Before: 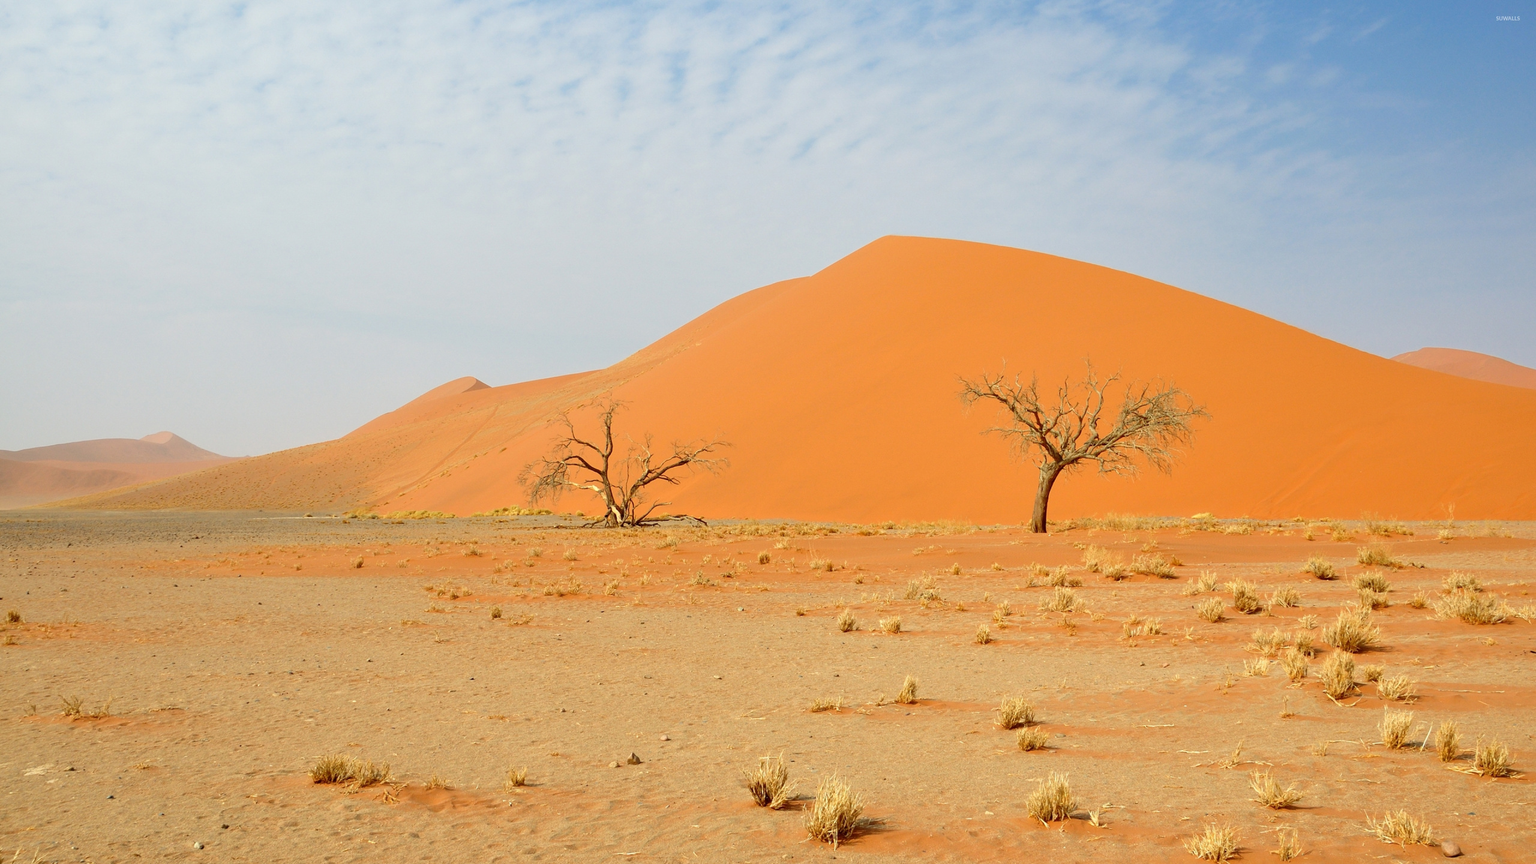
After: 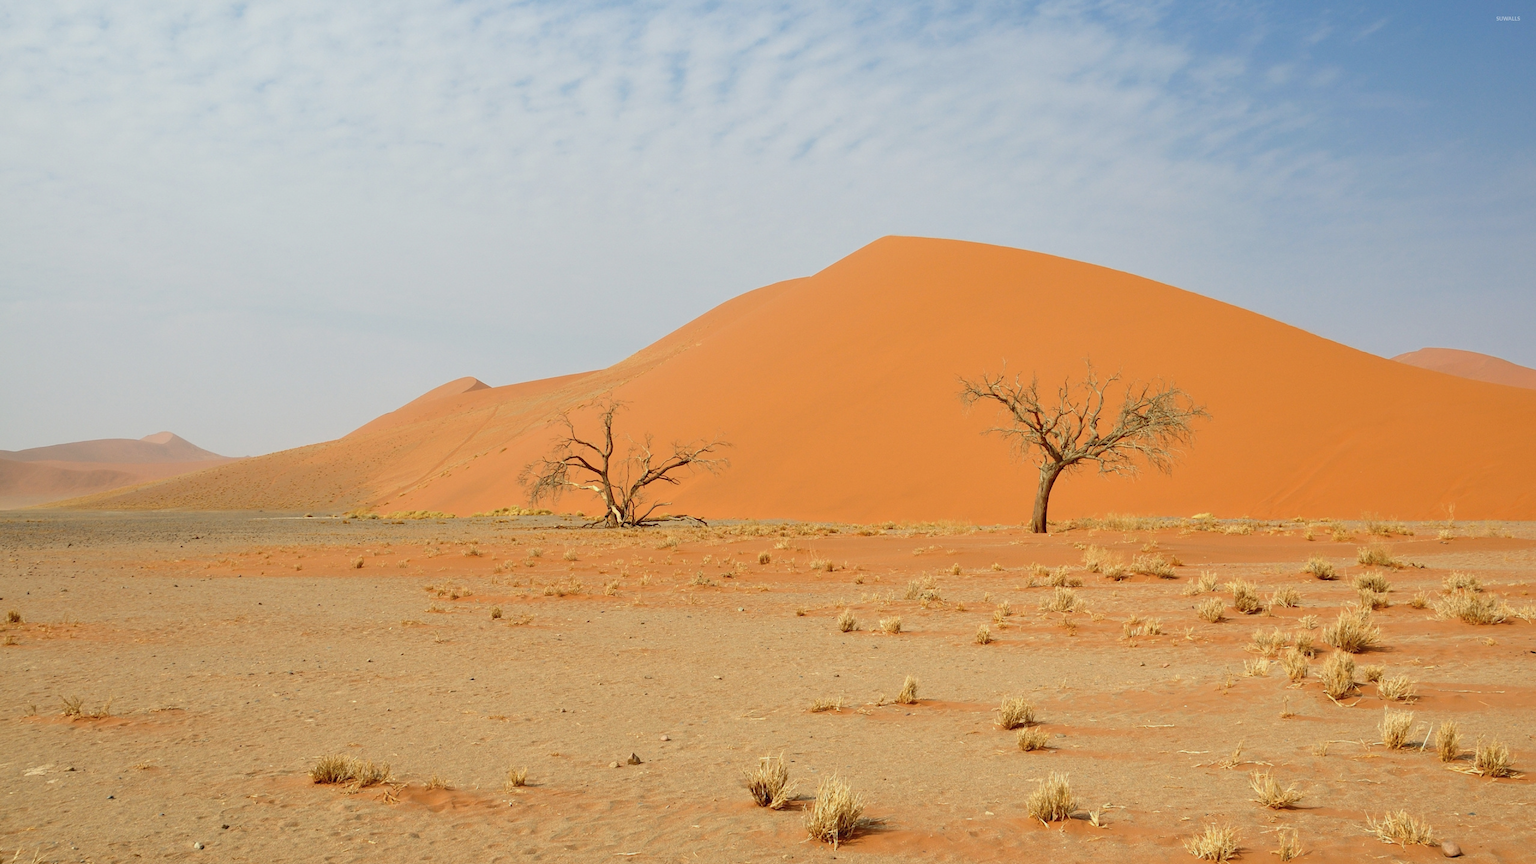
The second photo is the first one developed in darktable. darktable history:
contrast brightness saturation: contrast -0.069, brightness -0.036, saturation -0.112
